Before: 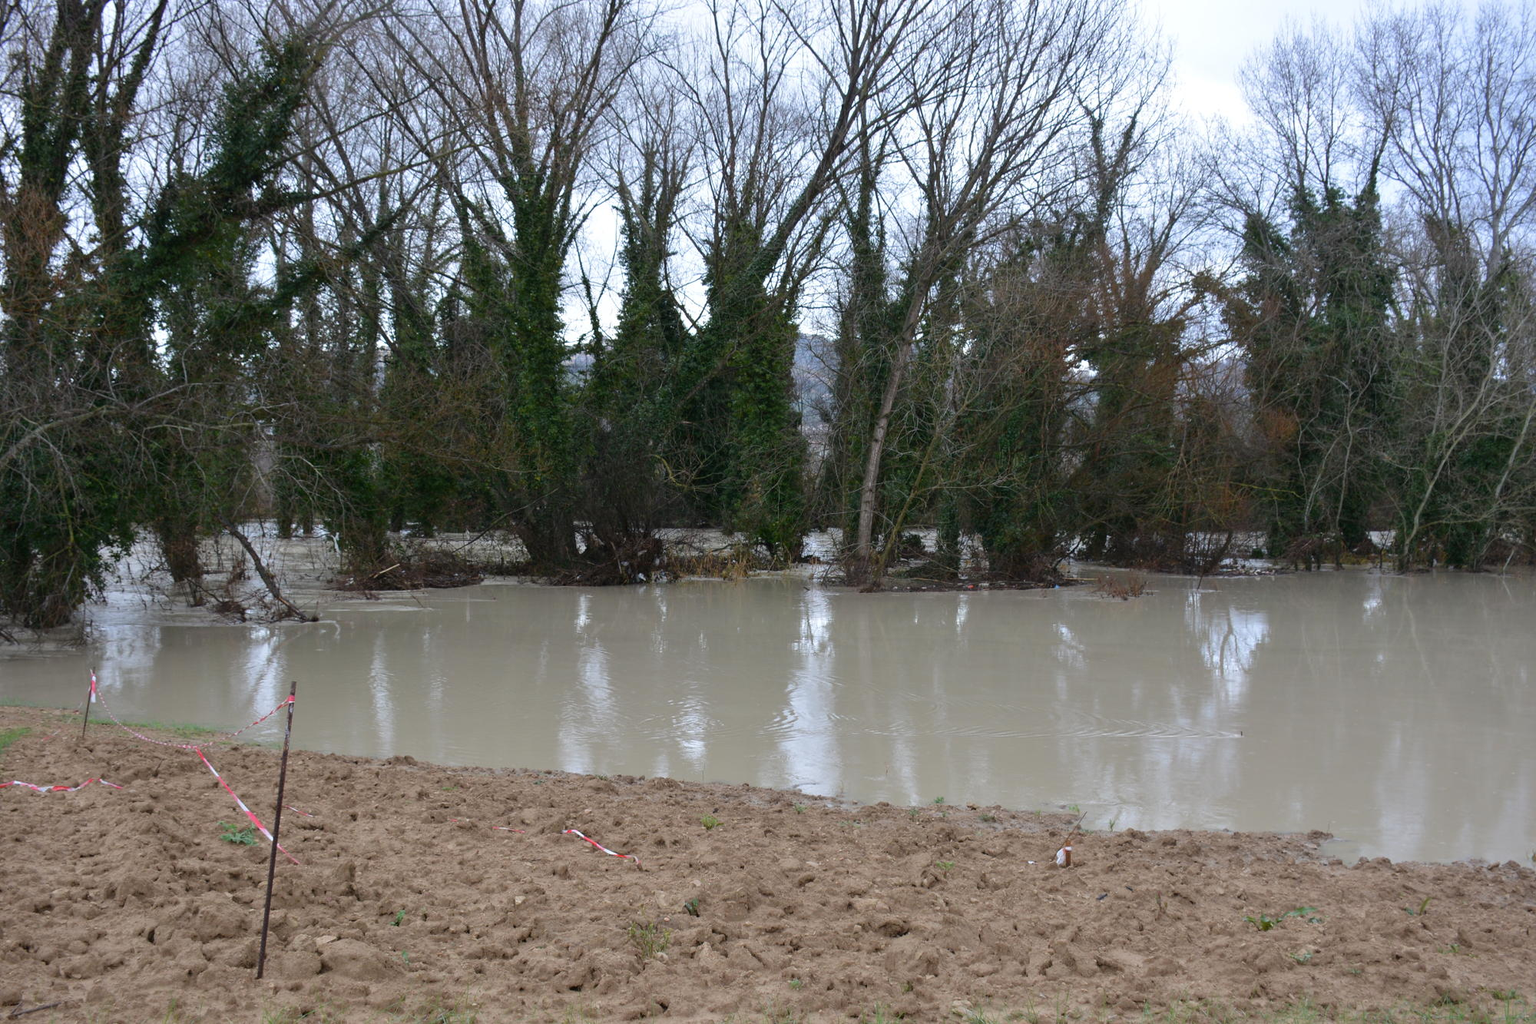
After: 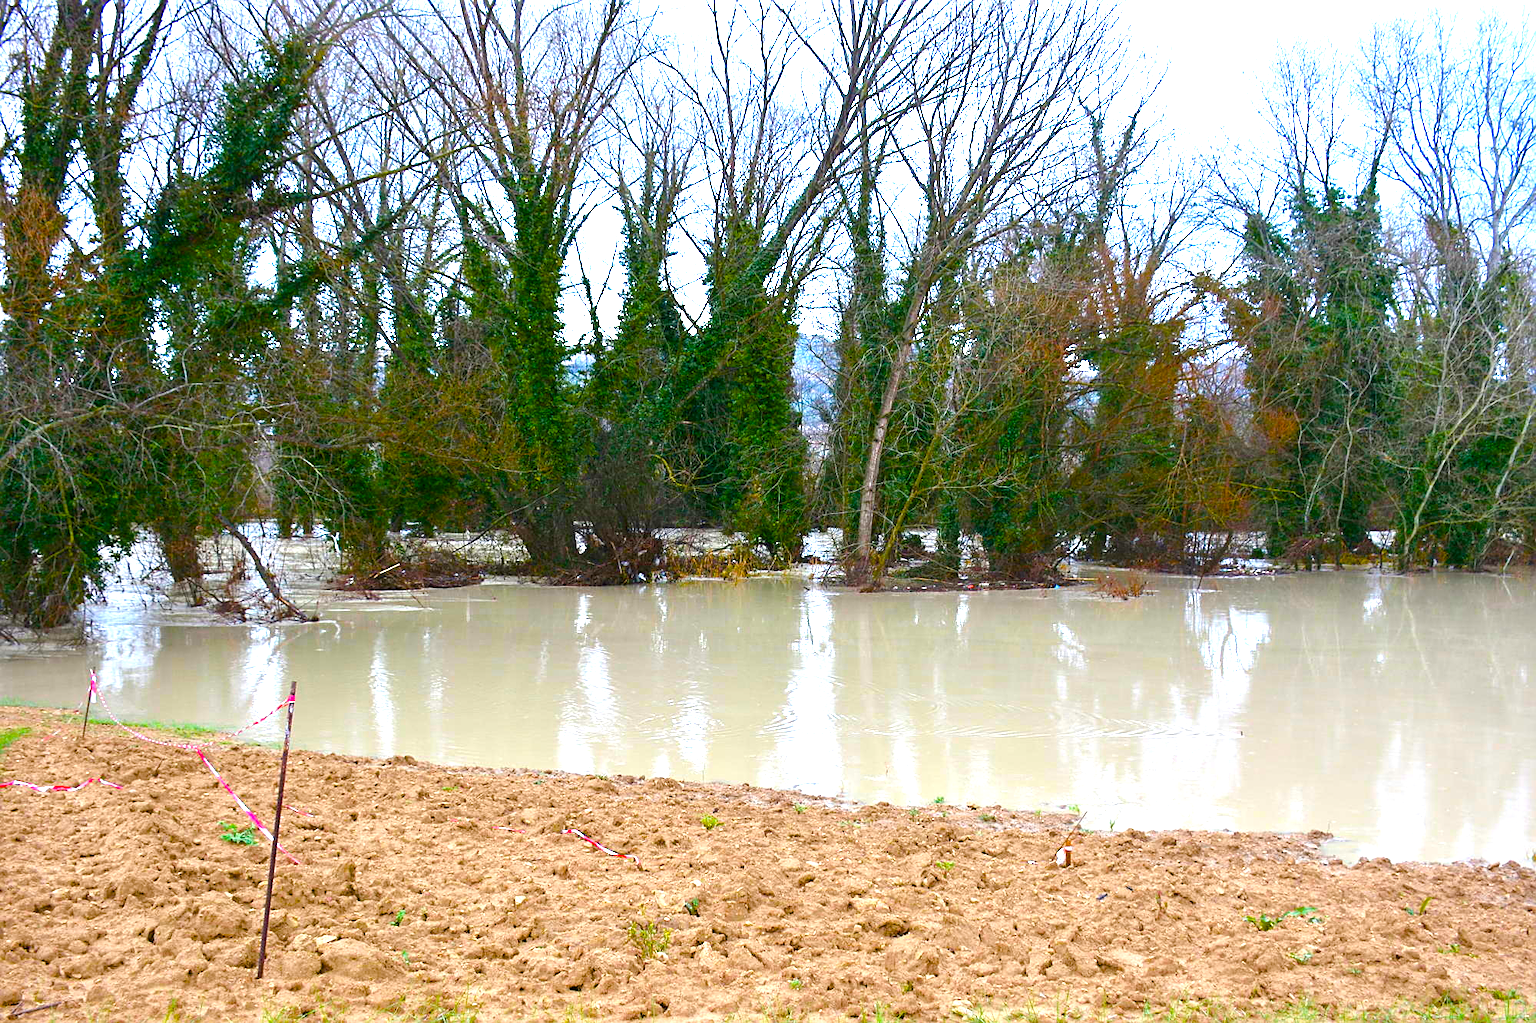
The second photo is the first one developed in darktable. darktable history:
exposure: black level correction 0, exposure 0.6 EV, compensate exposure bias true, compensate highlight preservation false
color balance rgb: linear chroma grading › global chroma 25%, perceptual saturation grading › global saturation 40%, perceptual saturation grading › highlights -50%, perceptual saturation grading › shadows 30%, perceptual brilliance grading › global brilliance 25%, global vibrance 60%
sharpen: on, module defaults
